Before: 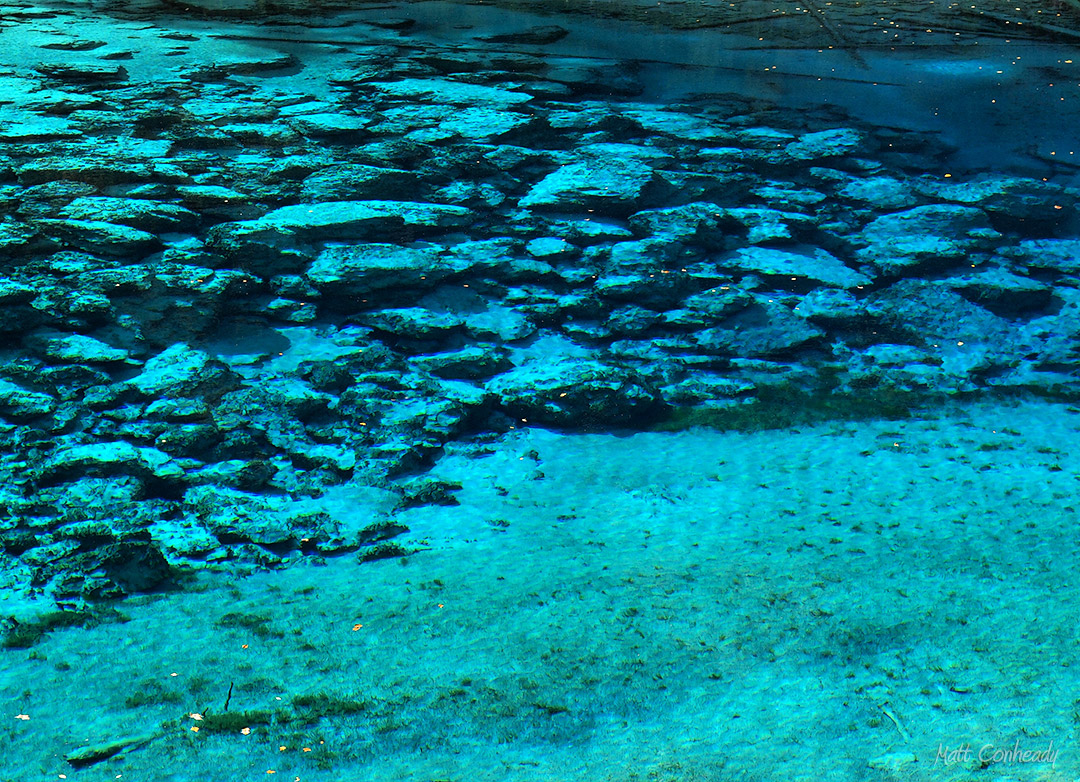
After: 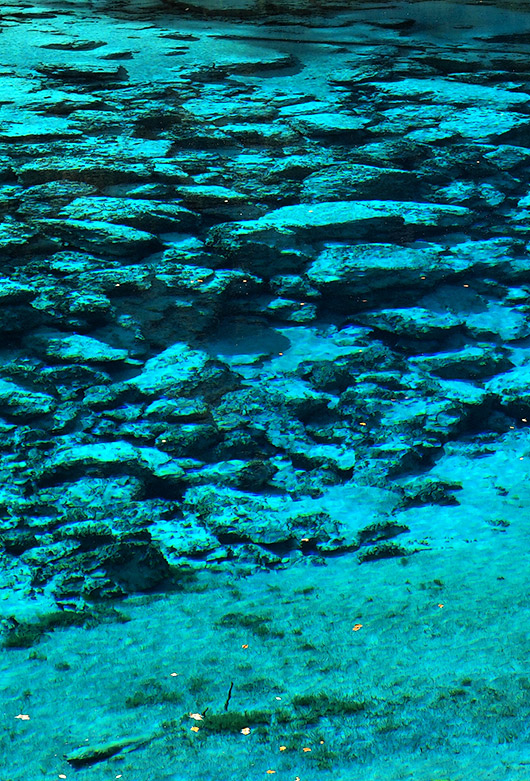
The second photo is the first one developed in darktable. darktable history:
crop and rotate: left 0%, top 0%, right 50.845%
